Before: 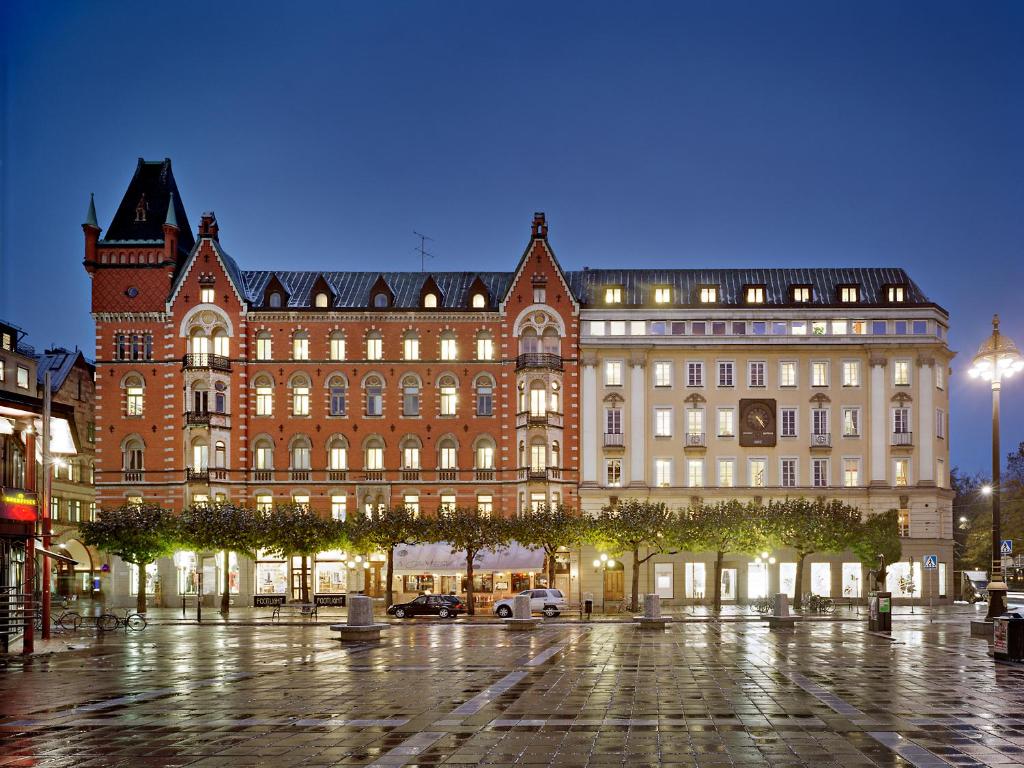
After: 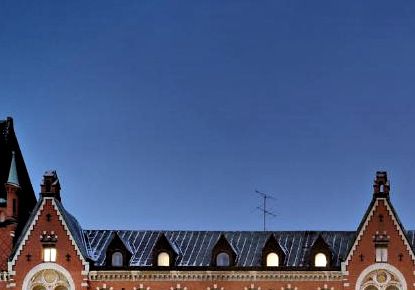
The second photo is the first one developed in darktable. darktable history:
levels: levels [0.062, 0.494, 0.925]
shadows and highlights: soften with gaussian
tone equalizer: -8 EV 0.092 EV, edges refinement/feathering 500, mask exposure compensation -1.57 EV, preserve details no
crop: left 15.47%, top 5.421%, right 43.922%, bottom 56.746%
